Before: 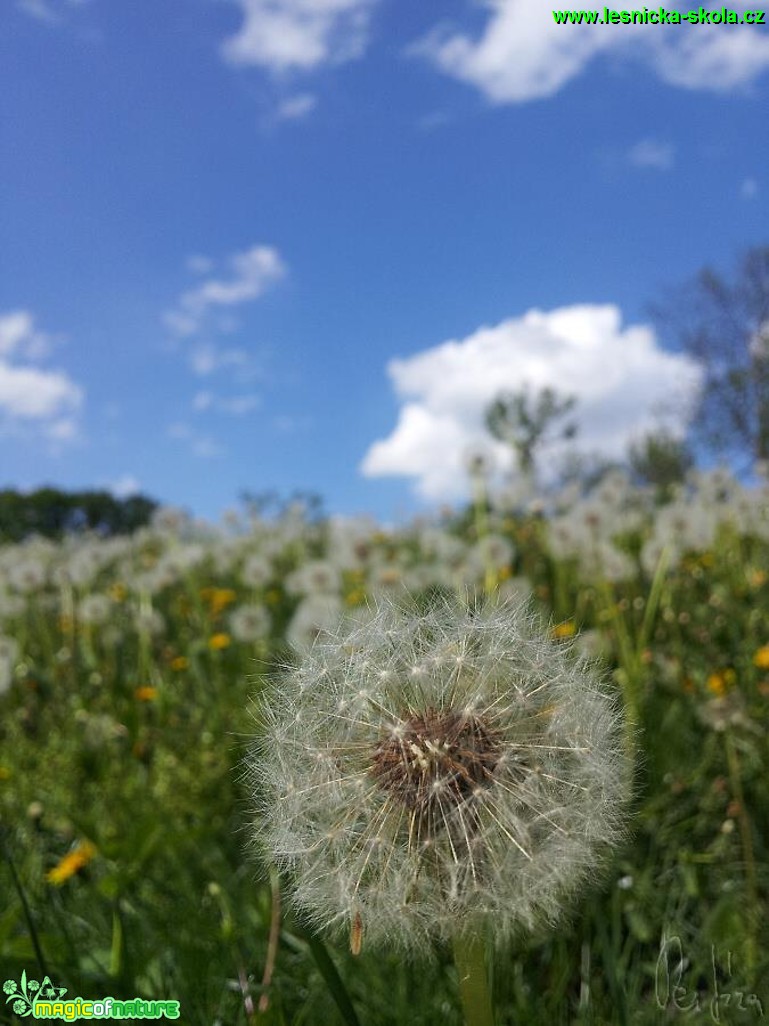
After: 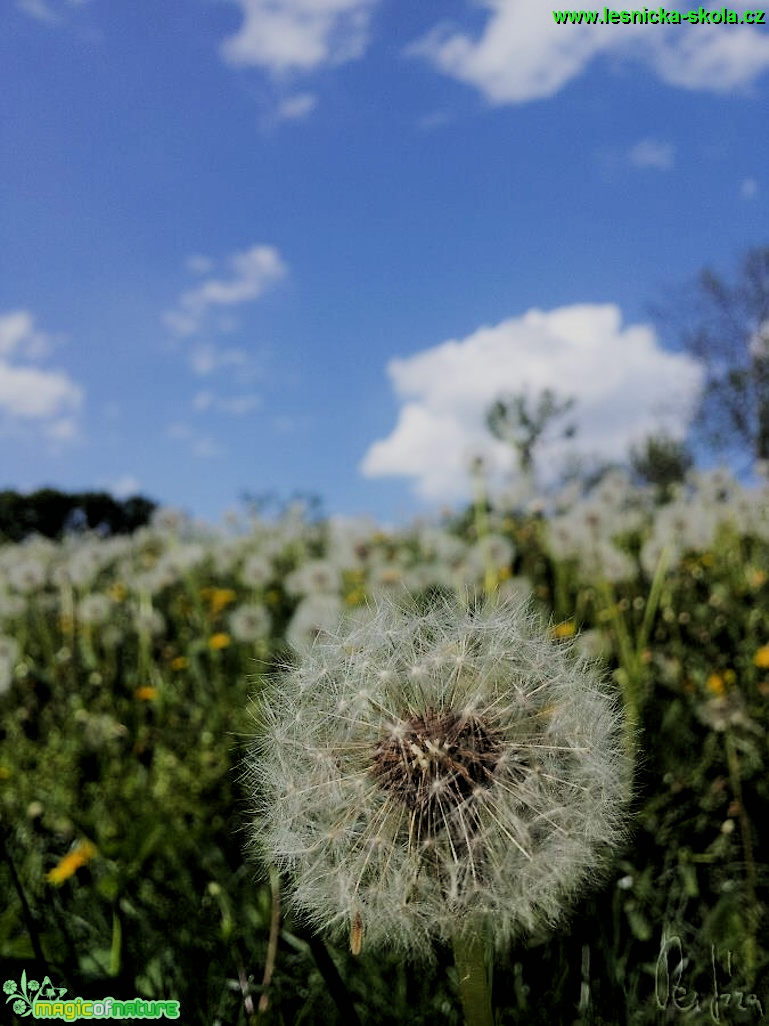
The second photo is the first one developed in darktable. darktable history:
filmic rgb: black relative exposure -2.97 EV, white relative exposure 4.56 EV, hardness 1.73, contrast 1.261, contrast in shadows safe
